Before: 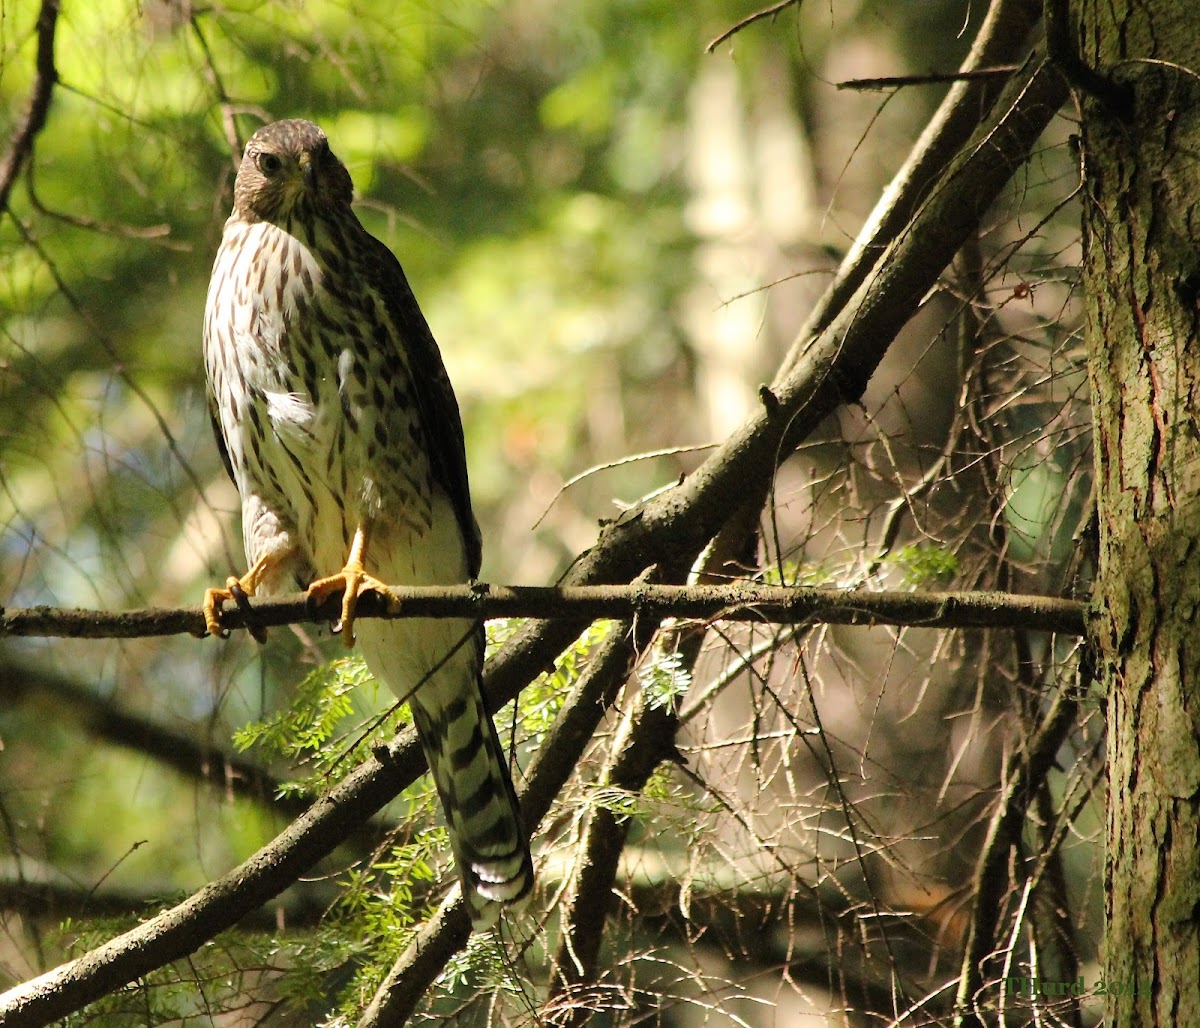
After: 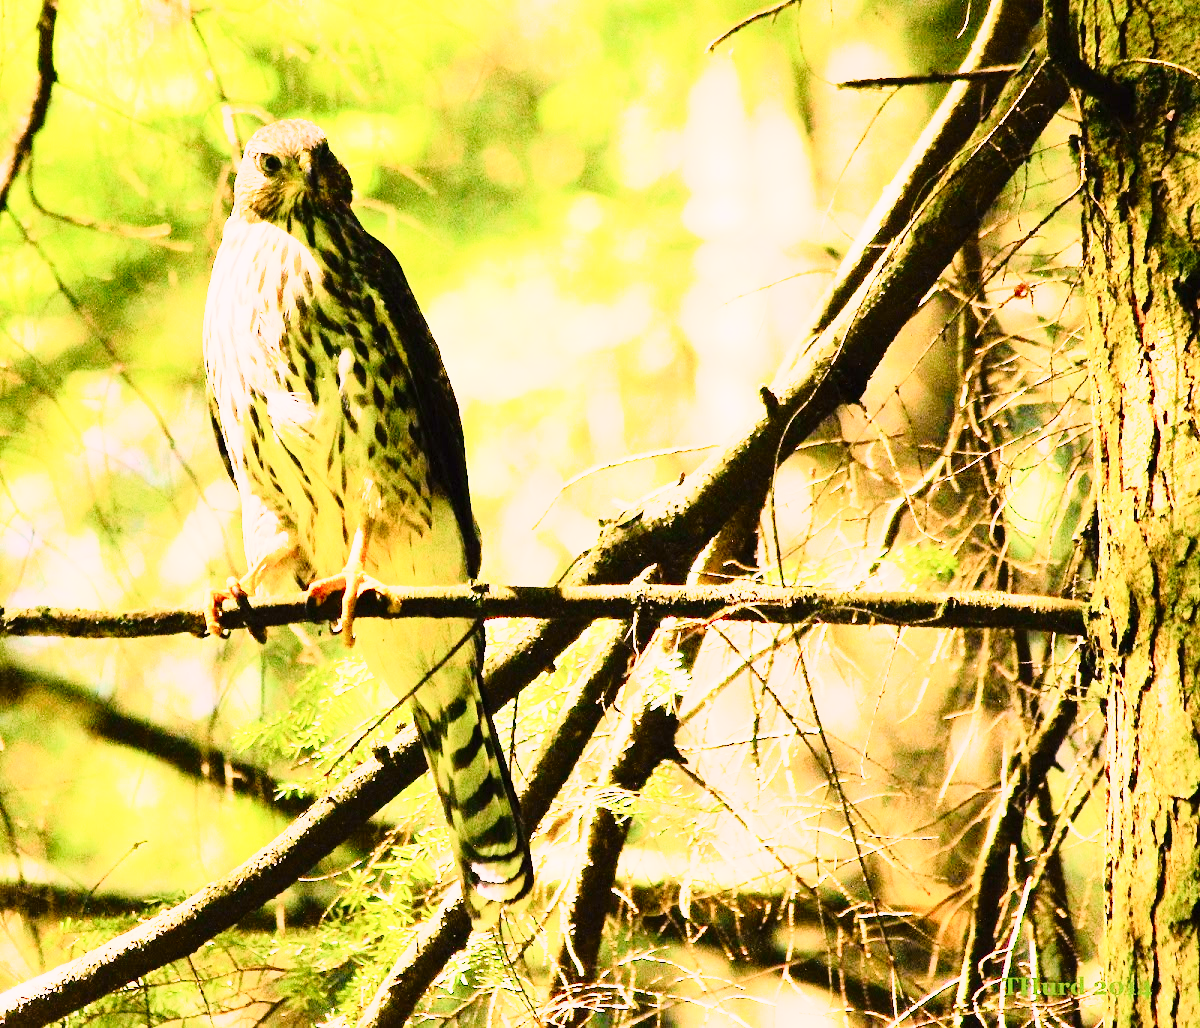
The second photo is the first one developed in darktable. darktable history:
exposure: black level correction 0, exposure 1.199 EV, compensate highlight preservation false
base curve: curves: ch0 [(0, 0) (0.028, 0.03) (0.121, 0.232) (0.46, 0.748) (0.859, 0.968) (1, 1)], preserve colors none
color correction: highlights a* 12.44, highlights b* 5.49
tone curve: curves: ch0 [(0, 0) (0.187, 0.12) (0.392, 0.438) (0.704, 0.86) (0.858, 0.938) (1, 0.981)]; ch1 [(0, 0) (0.402, 0.36) (0.476, 0.456) (0.498, 0.501) (0.518, 0.521) (0.58, 0.598) (0.619, 0.663) (0.692, 0.744) (1, 1)]; ch2 [(0, 0) (0.427, 0.417) (0.483, 0.481) (0.503, 0.503) (0.526, 0.53) (0.563, 0.585) (0.626, 0.703) (0.699, 0.753) (0.997, 0.858)], color space Lab, independent channels, preserve colors none
